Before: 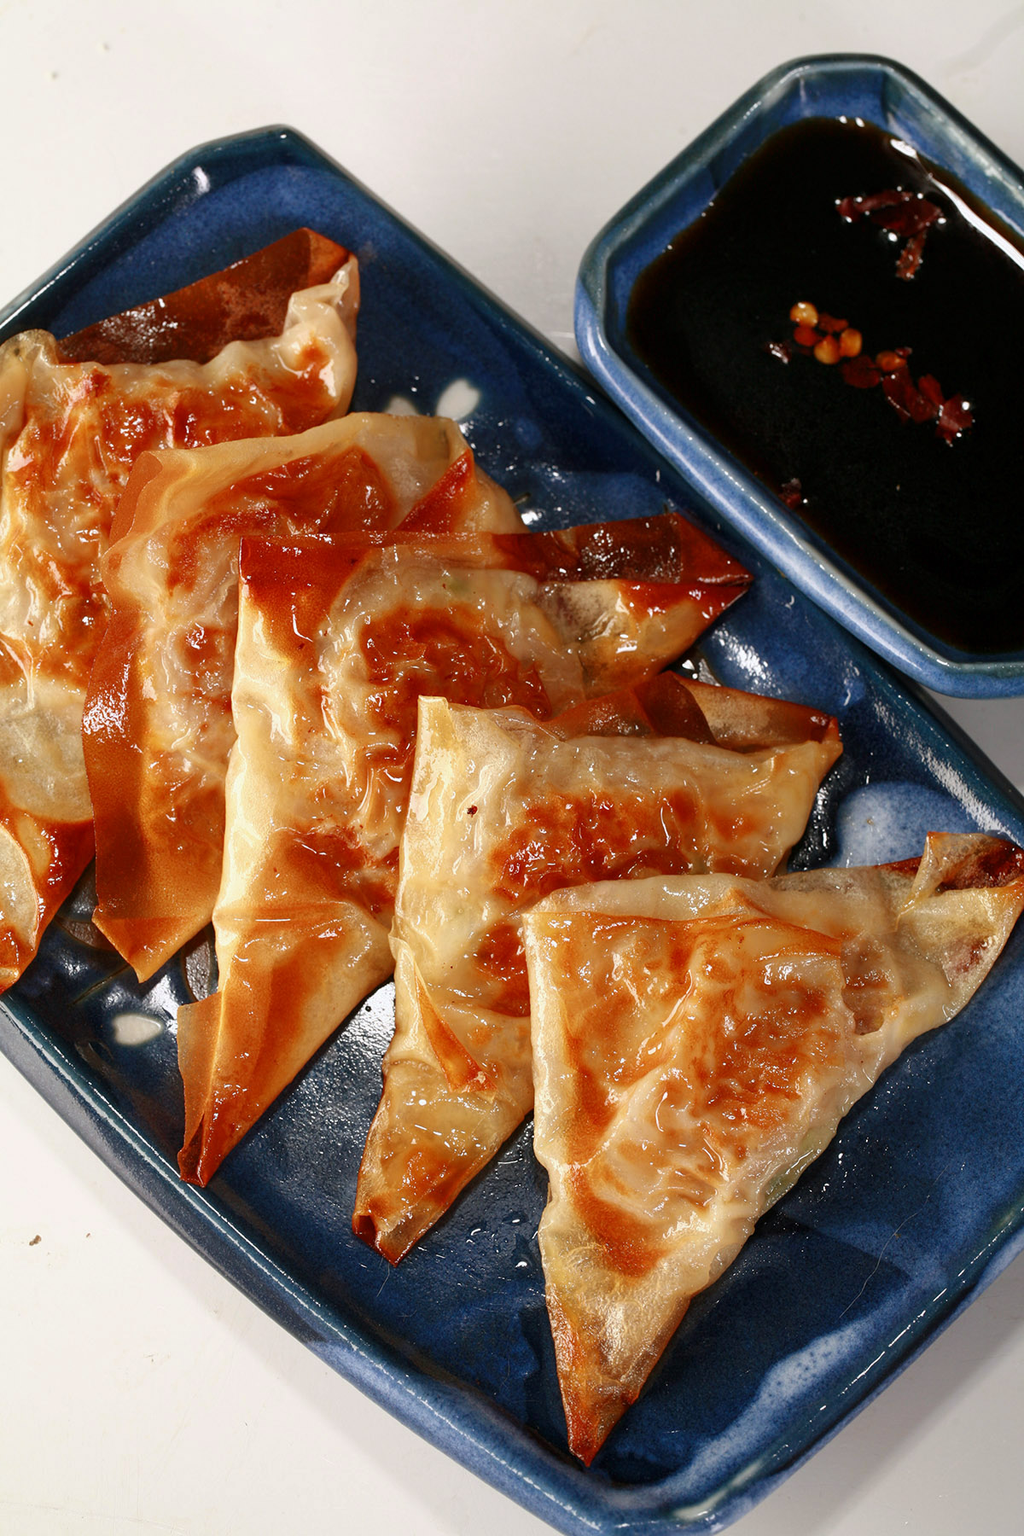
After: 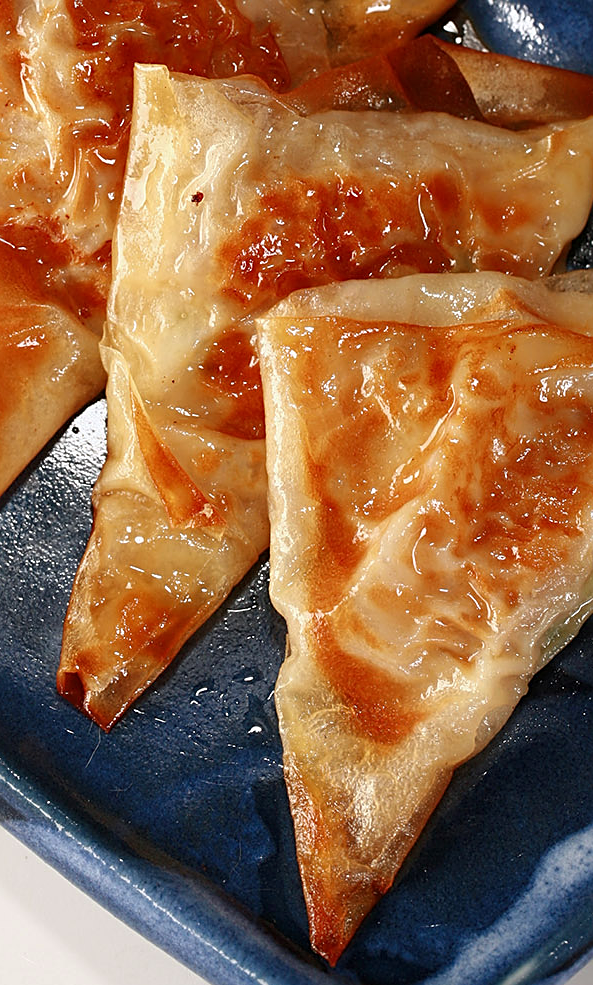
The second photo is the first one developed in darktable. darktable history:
sharpen: on, module defaults
crop: left 29.672%, top 41.786%, right 20.851%, bottom 3.487%
